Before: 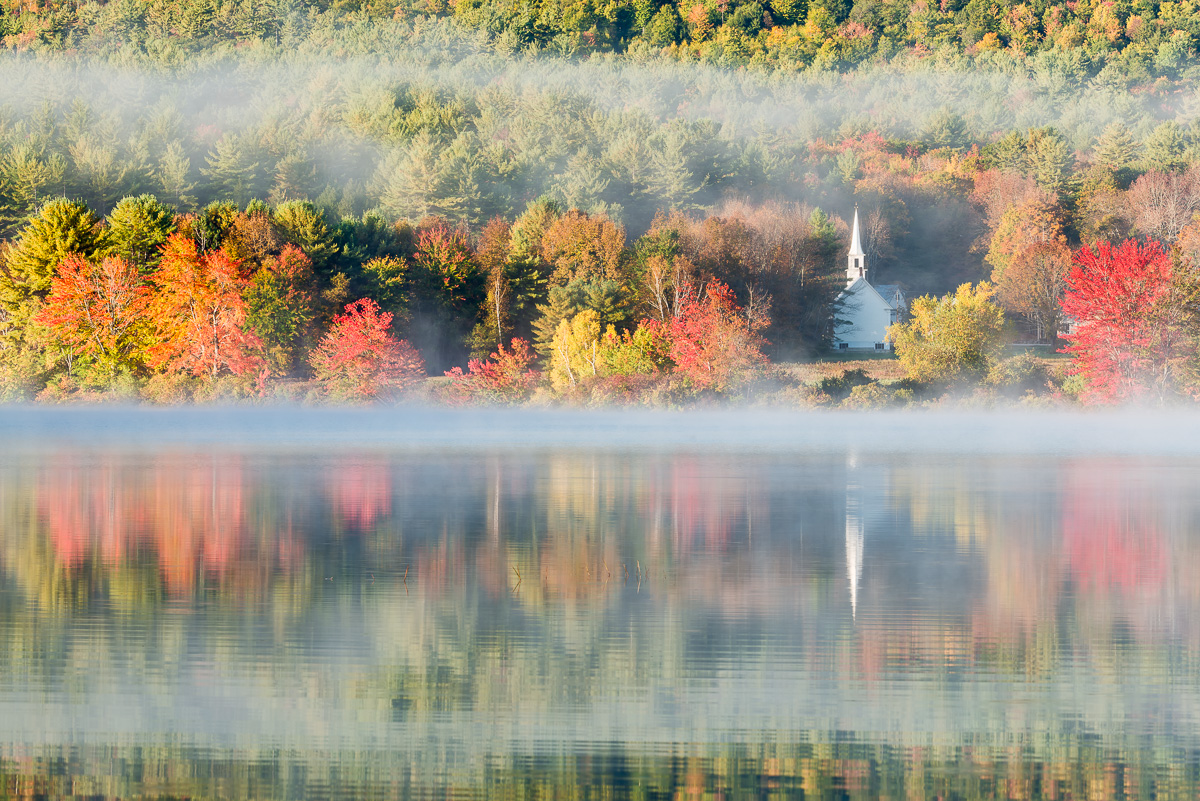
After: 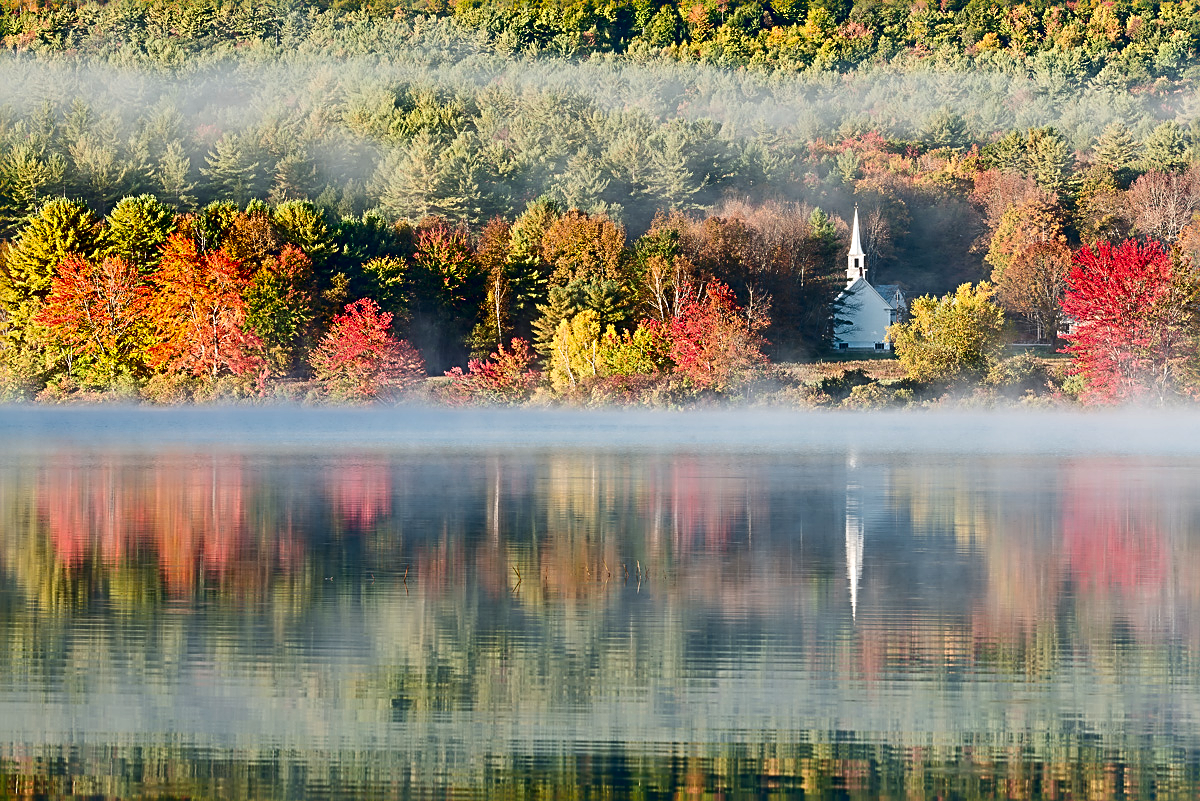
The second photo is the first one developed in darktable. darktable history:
sharpen: radius 3.049, amount 0.774
contrast brightness saturation: contrast 0.128, brightness -0.226, saturation 0.139
exposure: black level correction 0.001, compensate exposure bias true, compensate highlight preservation false
